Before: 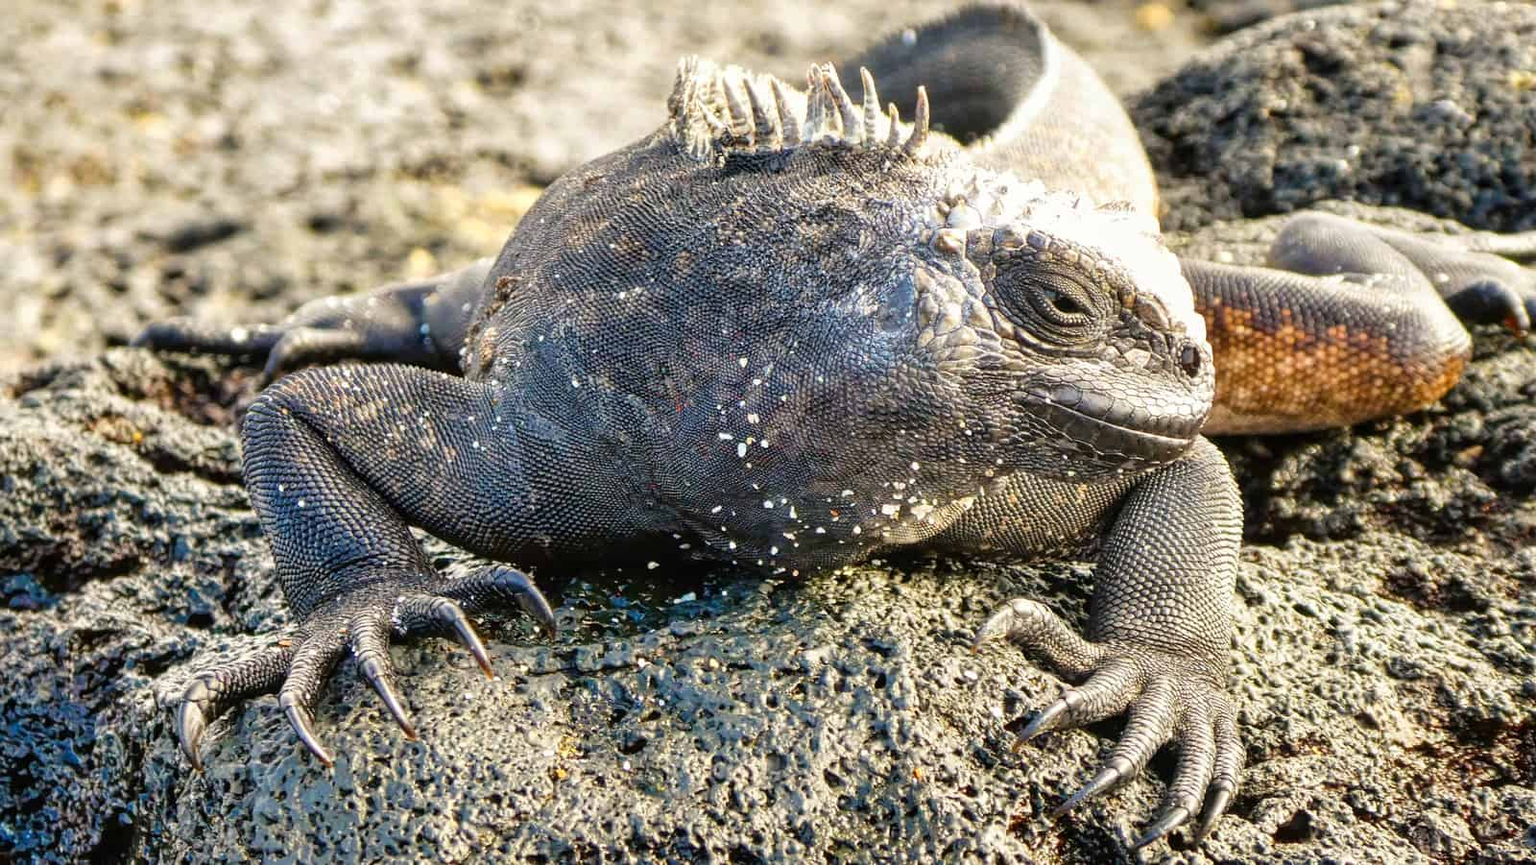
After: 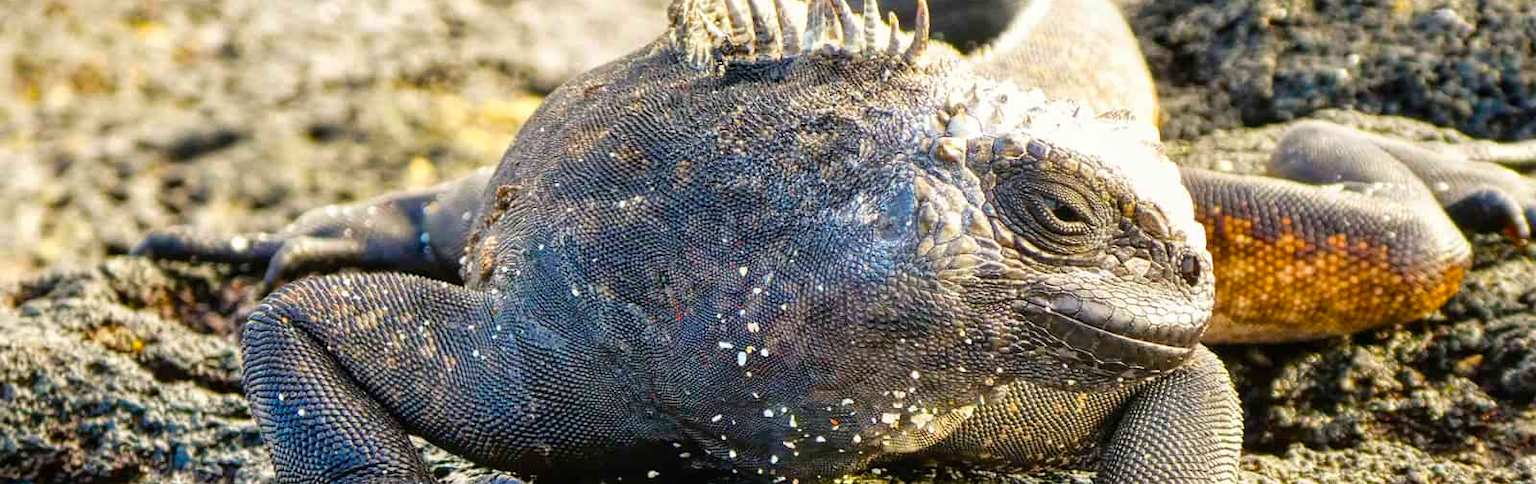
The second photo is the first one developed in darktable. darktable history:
crop and rotate: top 10.605%, bottom 33.274%
color balance rgb: perceptual saturation grading › global saturation 30%, global vibrance 20%
